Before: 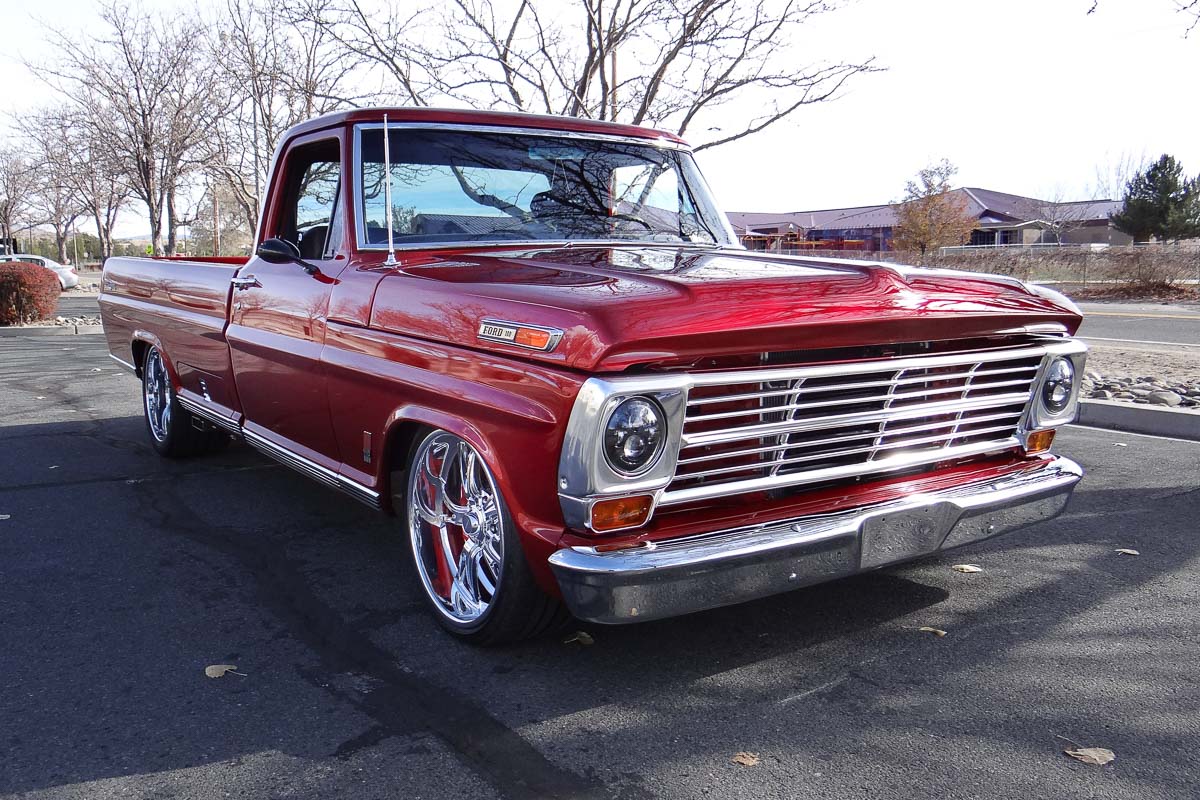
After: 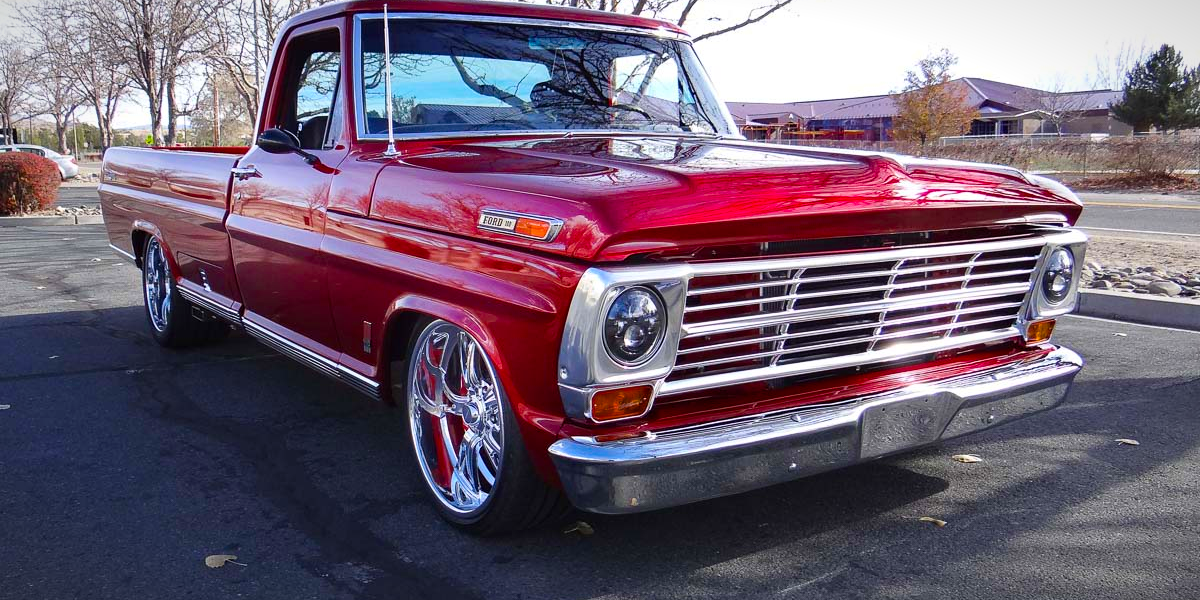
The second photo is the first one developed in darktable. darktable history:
crop: top 13.819%, bottom 11.169%
color balance rgb: linear chroma grading › global chroma 15%, perceptual saturation grading › global saturation 30%
vignetting: fall-off start 100%, fall-off radius 64.94%, automatic ratio true, unbound false
